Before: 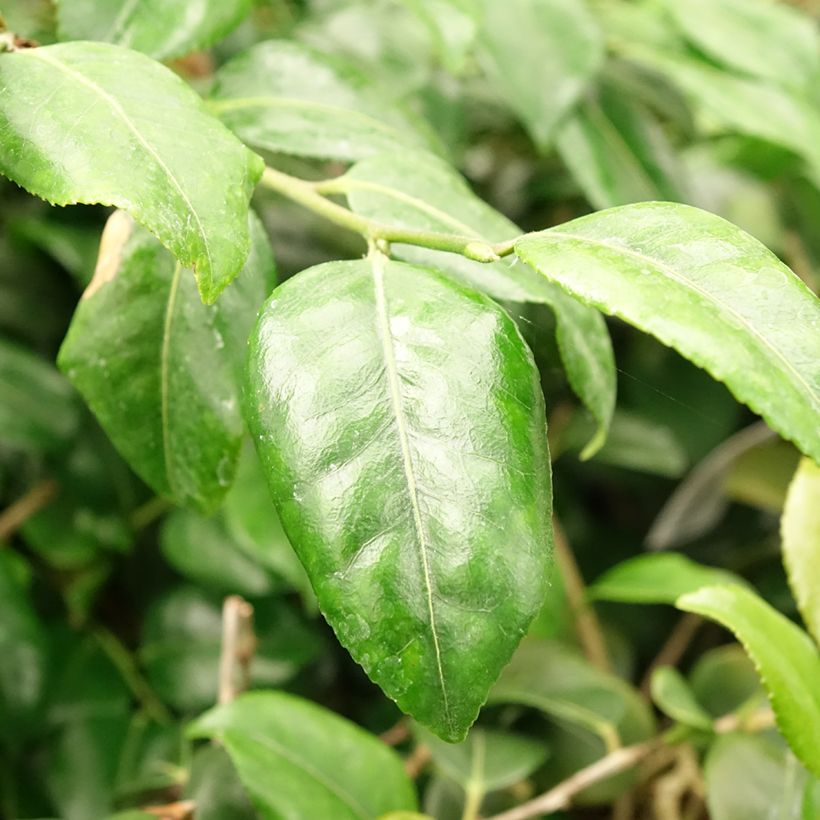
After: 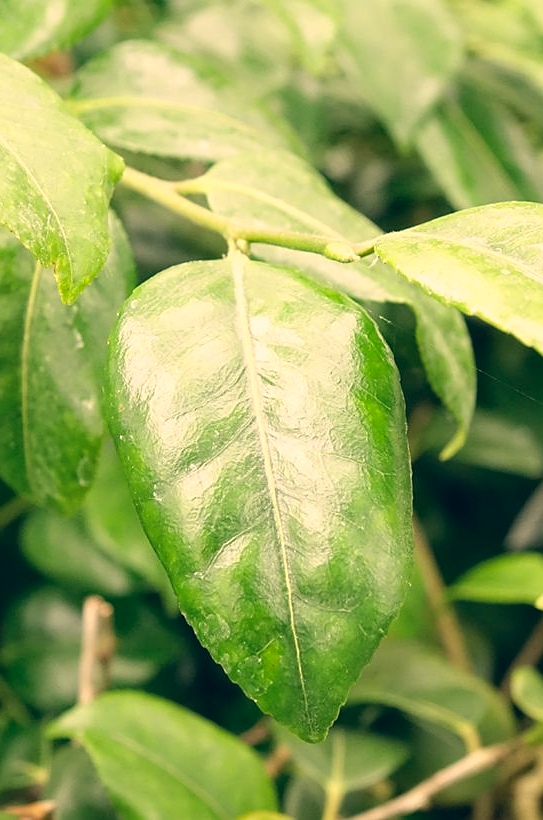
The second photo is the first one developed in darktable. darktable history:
crop: left 17.187%, right 16.547%
color correction: highlights a* 10.28, highlights b* 14.6, shadows a* -10.02, shadows b* -14.94
sharpen: radius 0.989
